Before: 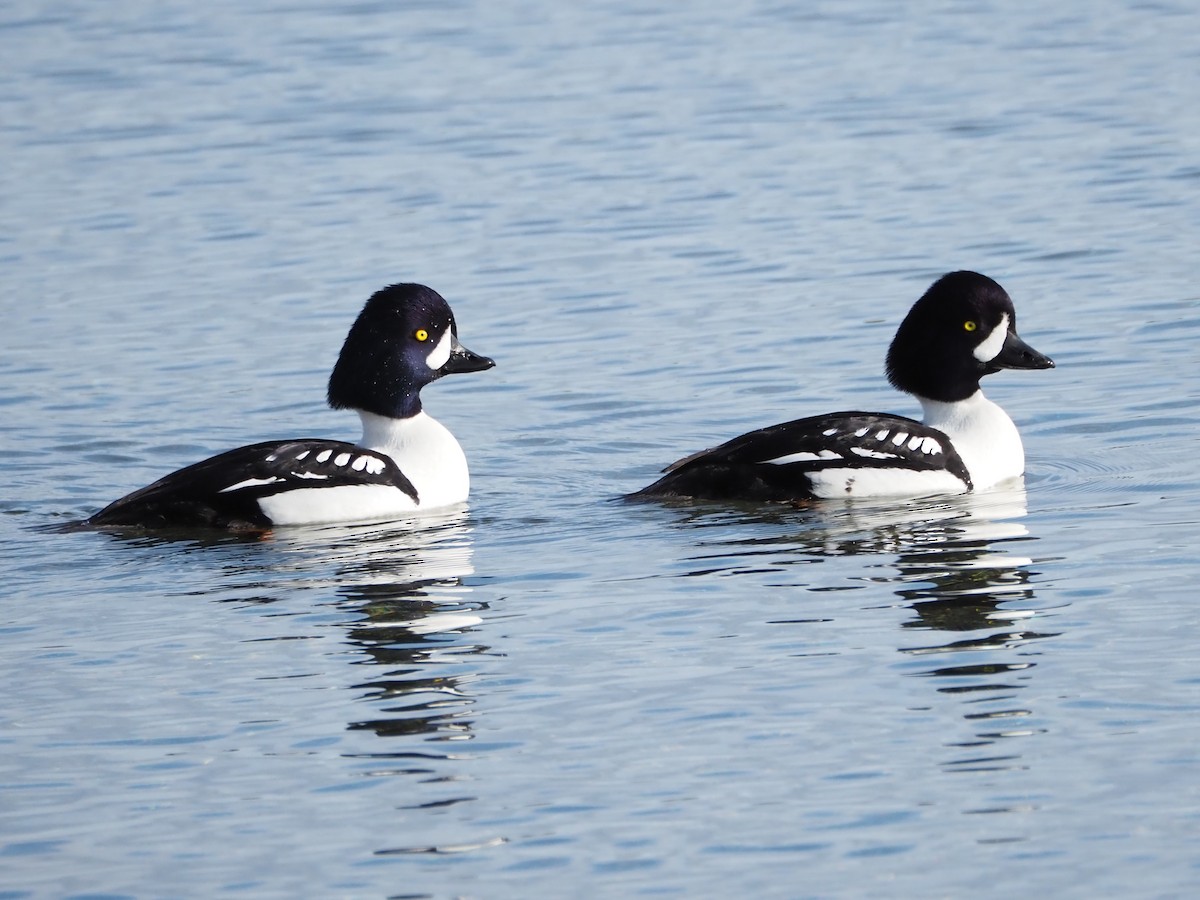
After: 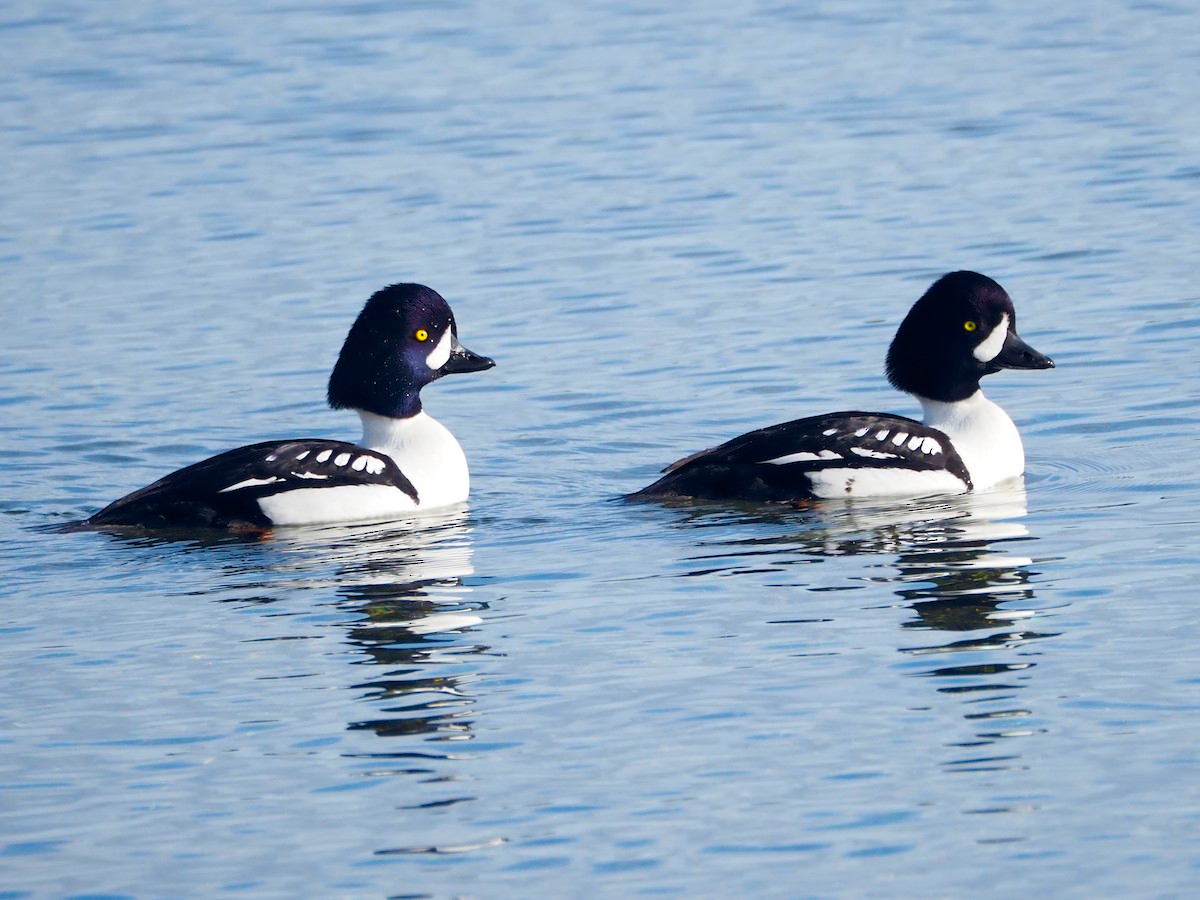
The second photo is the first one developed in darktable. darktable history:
color balance rgb: power › hue 170.35°, global offset › chroma 0.099%, global offset › hue 253.53°, perceptual saturation grading › global saturation 20%, perceptual saturation grading › highlights -25.475%, perceptual saturation grading › shadows 24.53%, global vibrance 42.97%
